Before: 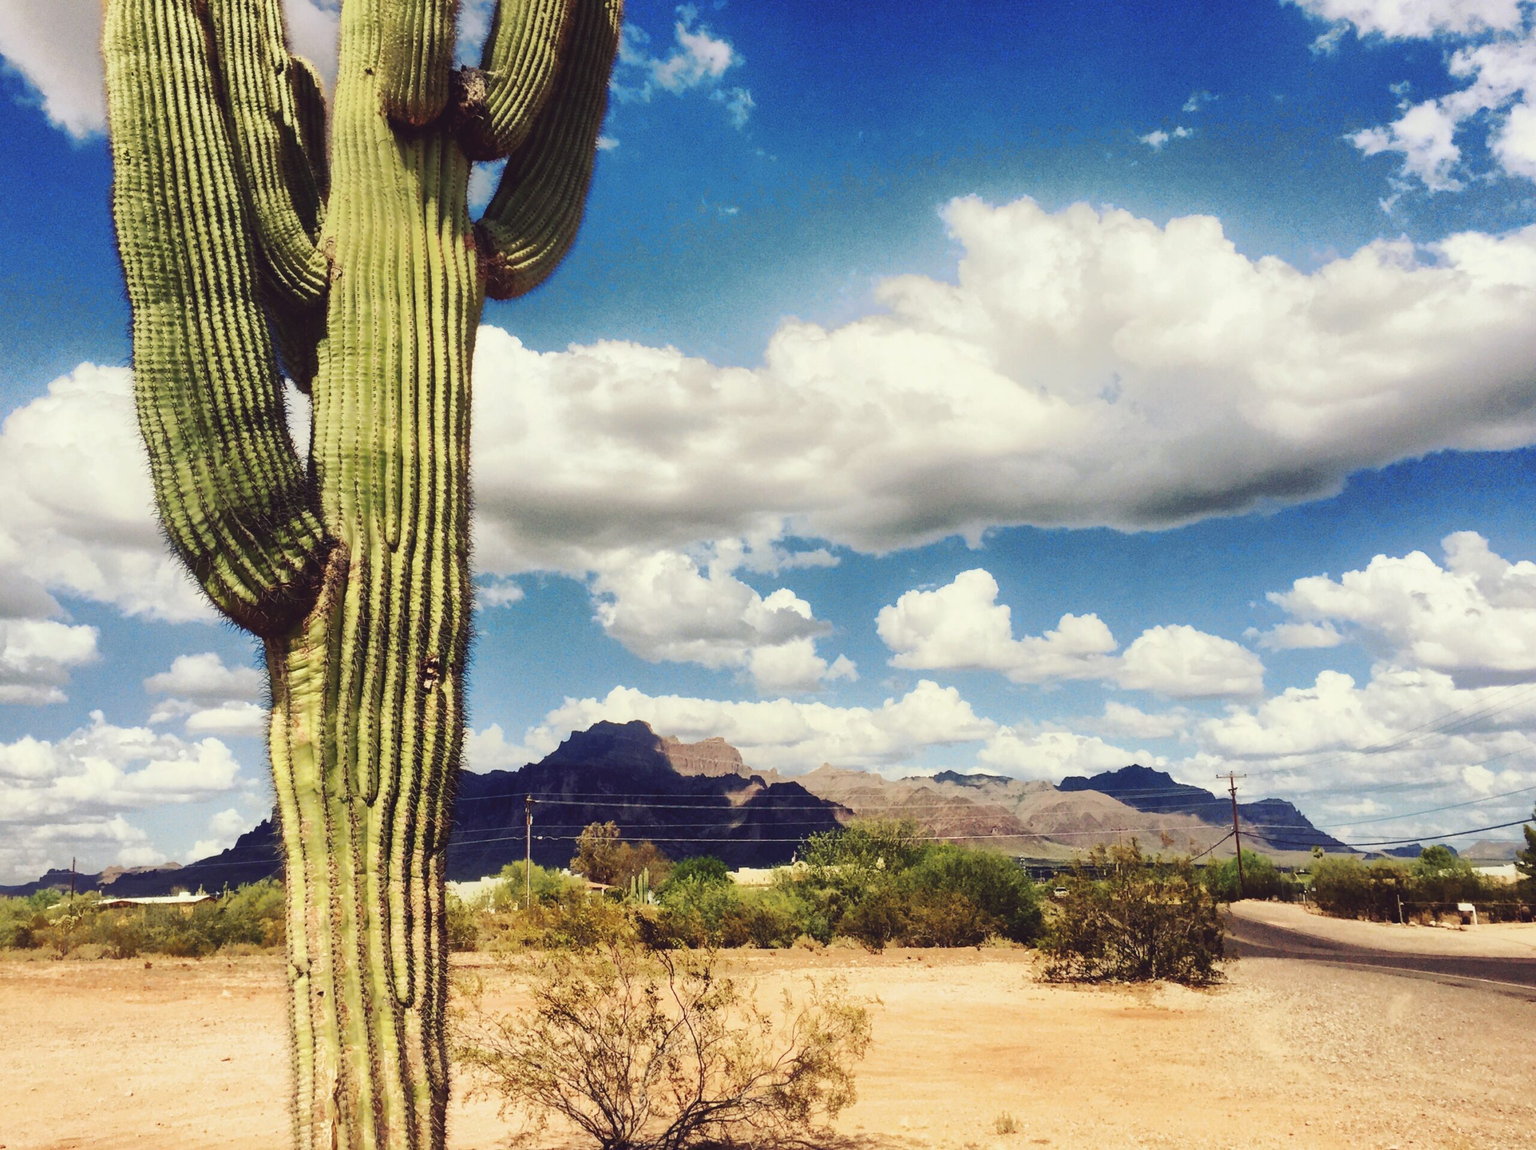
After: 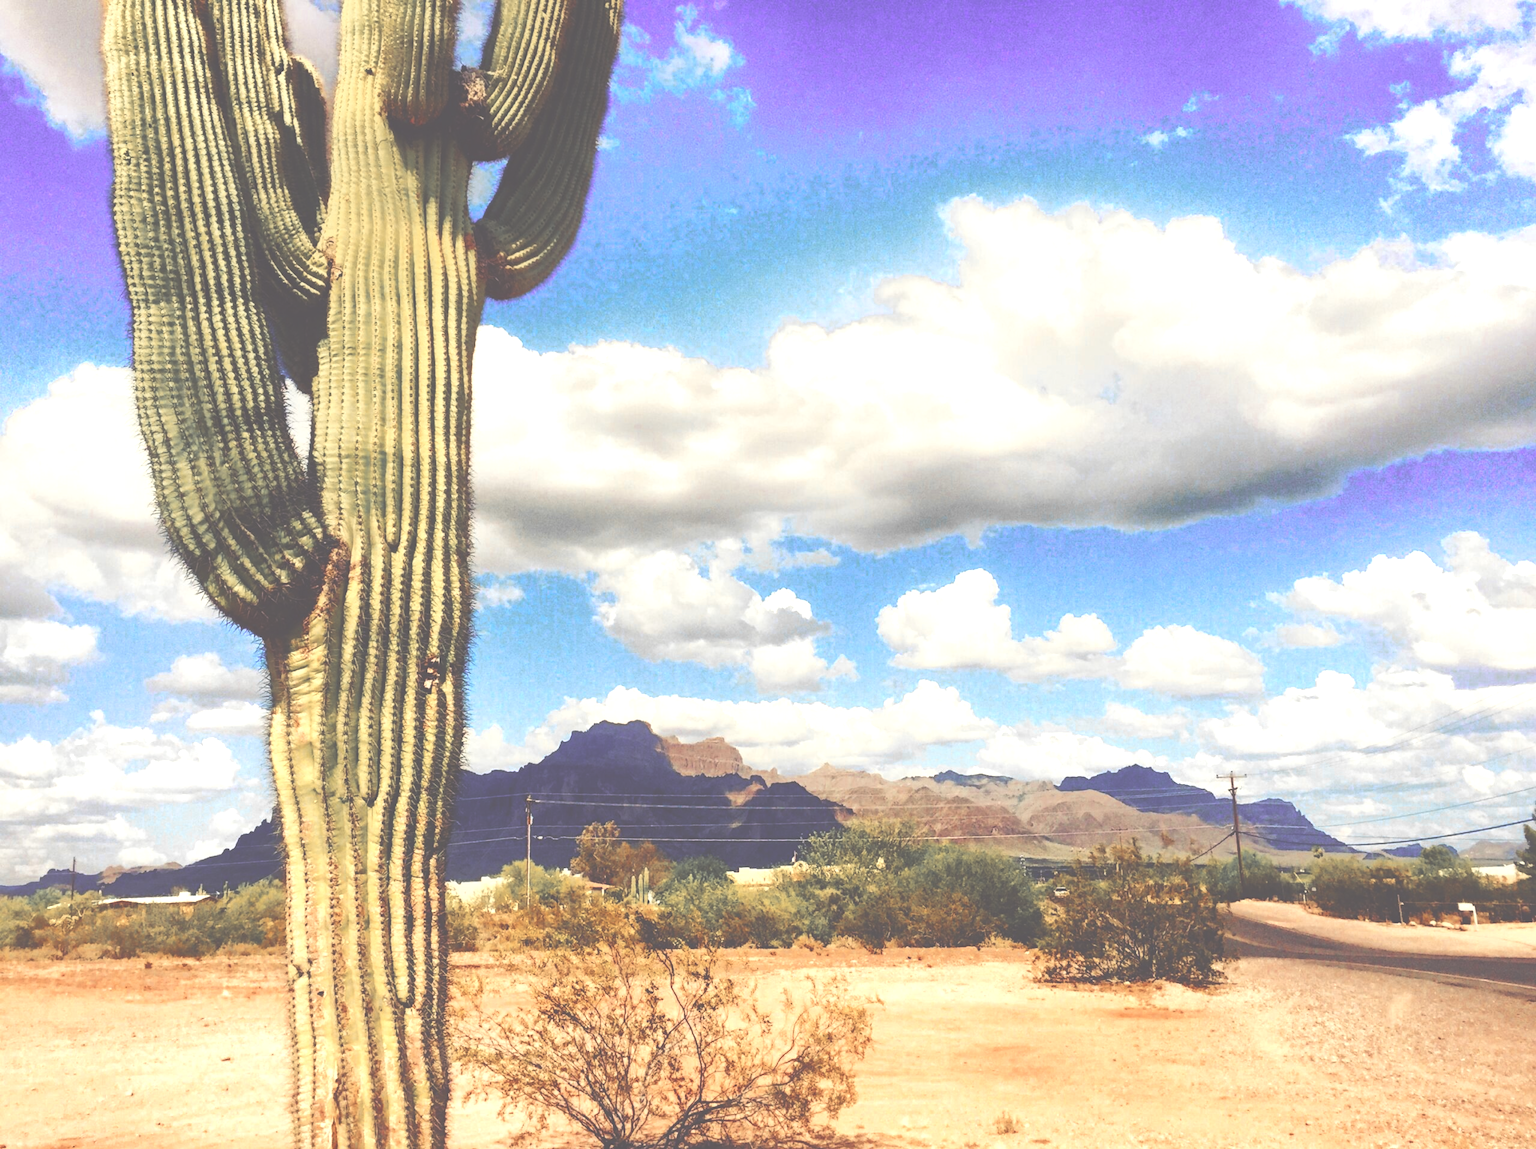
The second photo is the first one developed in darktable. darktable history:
color zones: curves: ch0 [(0, 0.363) (0.128, 0.373) (0.25, 0.5) (0.402, 0.407) (0.521, 0.525) (0.63, 0.559) (0.729, 0.662) (0.867, 0.471)]; ch1 [(0, 0.515) (0.136, 0.618) (0.25, 0.5) (0.378, 0) (0.516, 0) (0.622, 0.593) (0.737, 0.819) (0.87, 0.593)]; ch2 [(0, 0.529) (0.128, 0.471) (0.282, 0.451) (0.386, 0.662) (0.516, 0.525) (0.633, 0.554) (0.75, 0.62) (0.875, 0.441)]
exposure: black level correction -0.071, exposure 0.5 EV, compensate highlight preservation false
